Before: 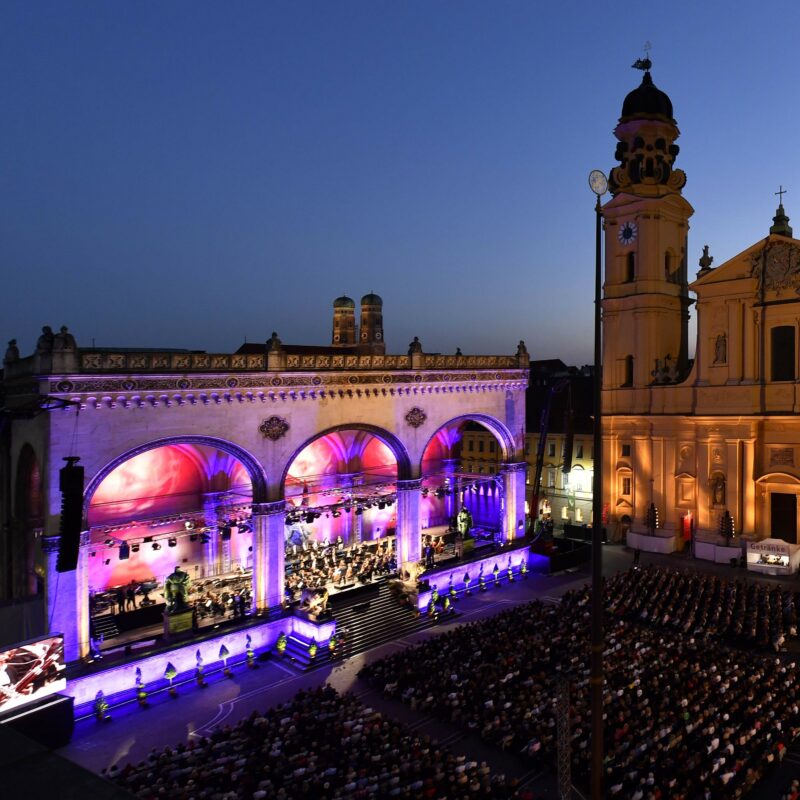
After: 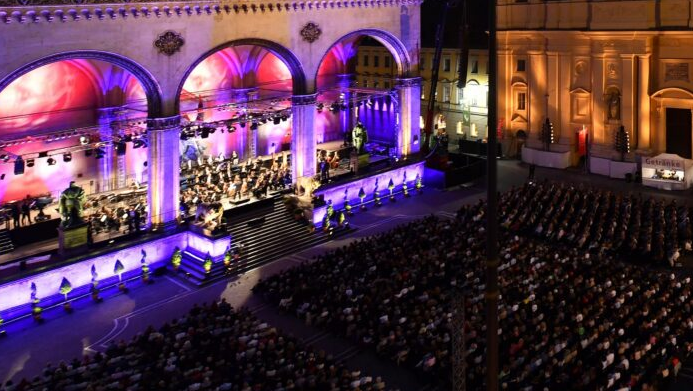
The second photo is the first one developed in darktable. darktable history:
crop and rotate: left 13.306%, top 48.129%, bottom 2.928%
